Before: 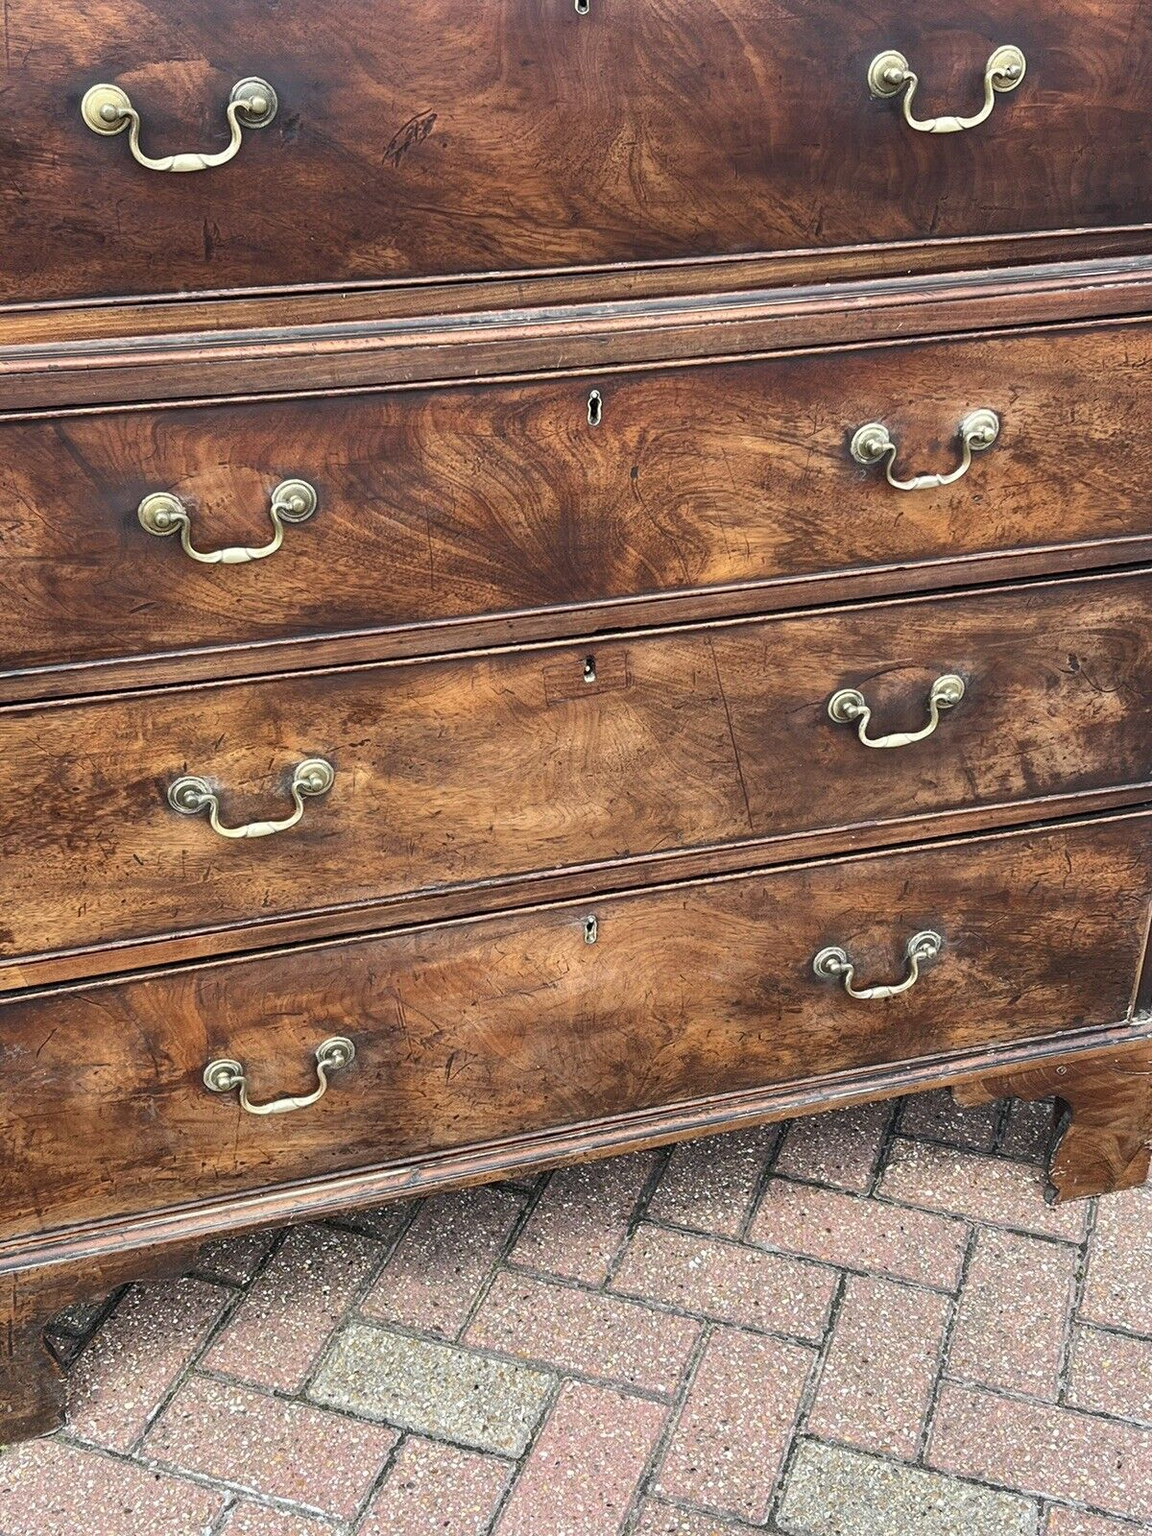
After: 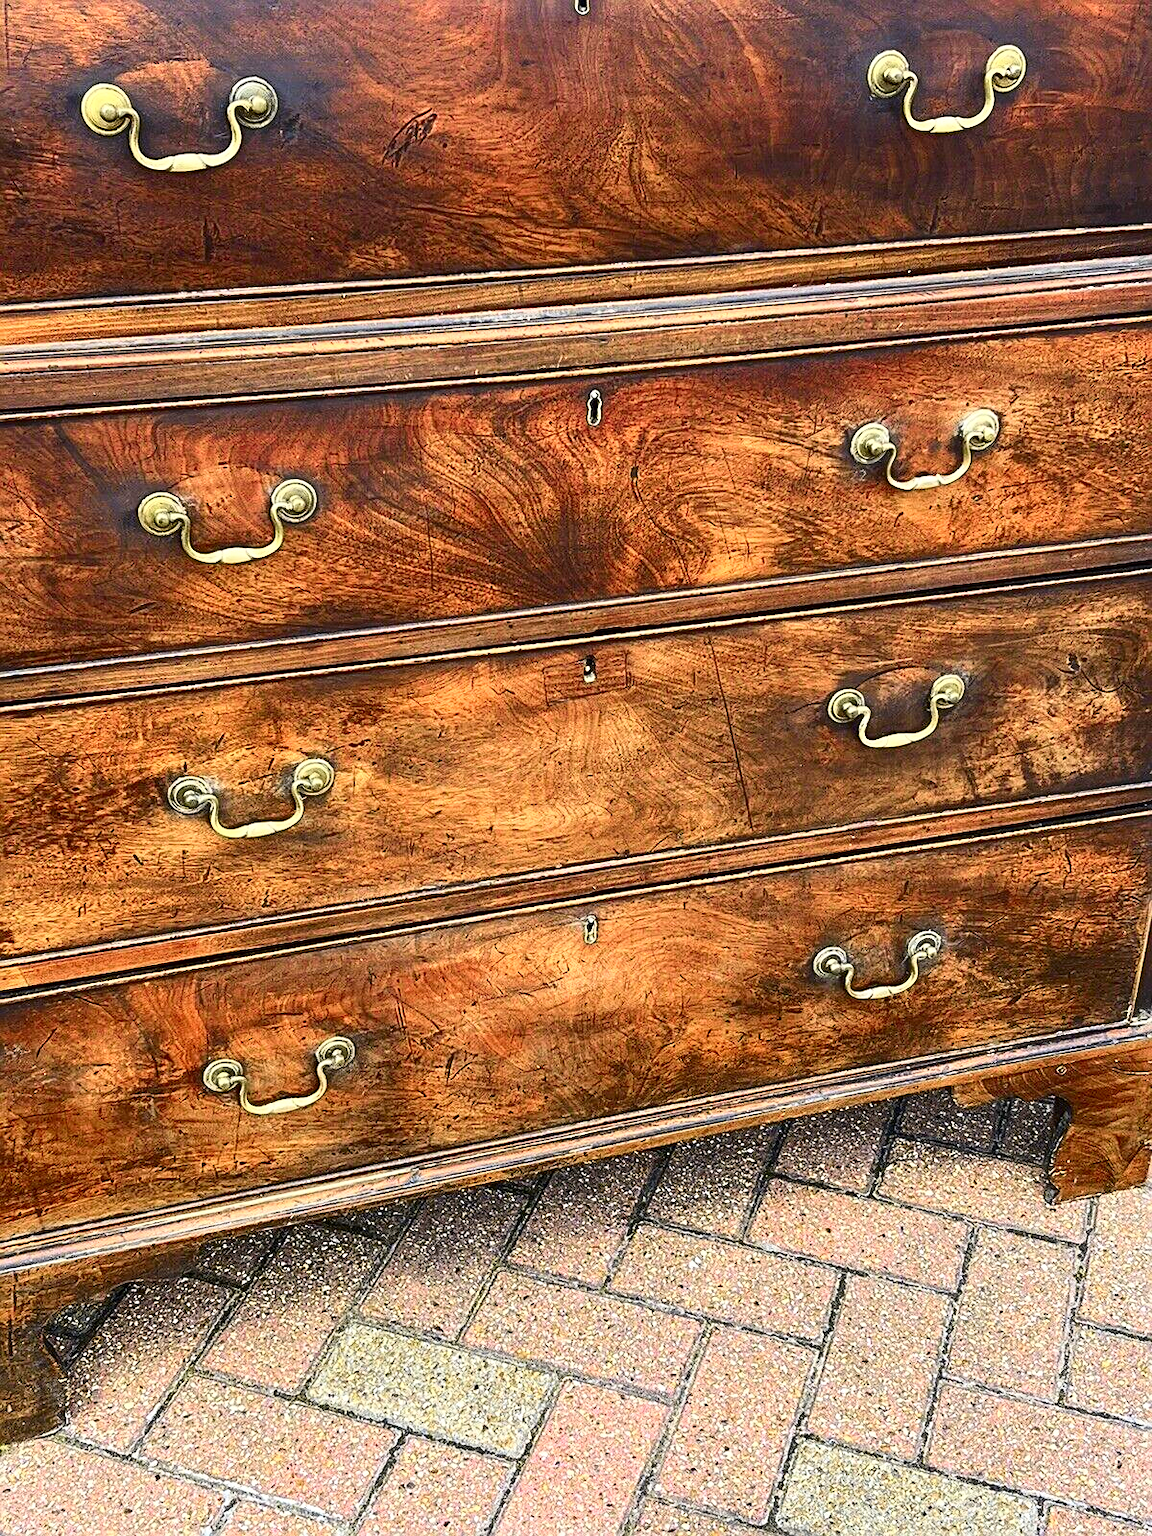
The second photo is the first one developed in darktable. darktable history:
sharpen: on, module defaults
tone curve: curves: ch0 [(0, 0) (0.074, 0.04) (0.157, 0.1) (0.472, 0.515) (0.635, 0.731) (0.768, 0.878) (0.899, 0.969) (1, 1)]; ch1 [(0, 0) (0.08, 0.08) (0.3, 0.3) (0.5, 0.5) (0.539, 0.558) (0.586, 0.658) (0.69, 0.787) (0.92, 0.92) (1, 1)]; ch2 [(0, 0) (0.08, 0.08) (0.3, 0.3) (0.5, 0.5) (0.543, 0.597) (0.597, 0.679) (0.92, 0.92) (1, 1)], color space Lab, independent channels, preserve colors none
